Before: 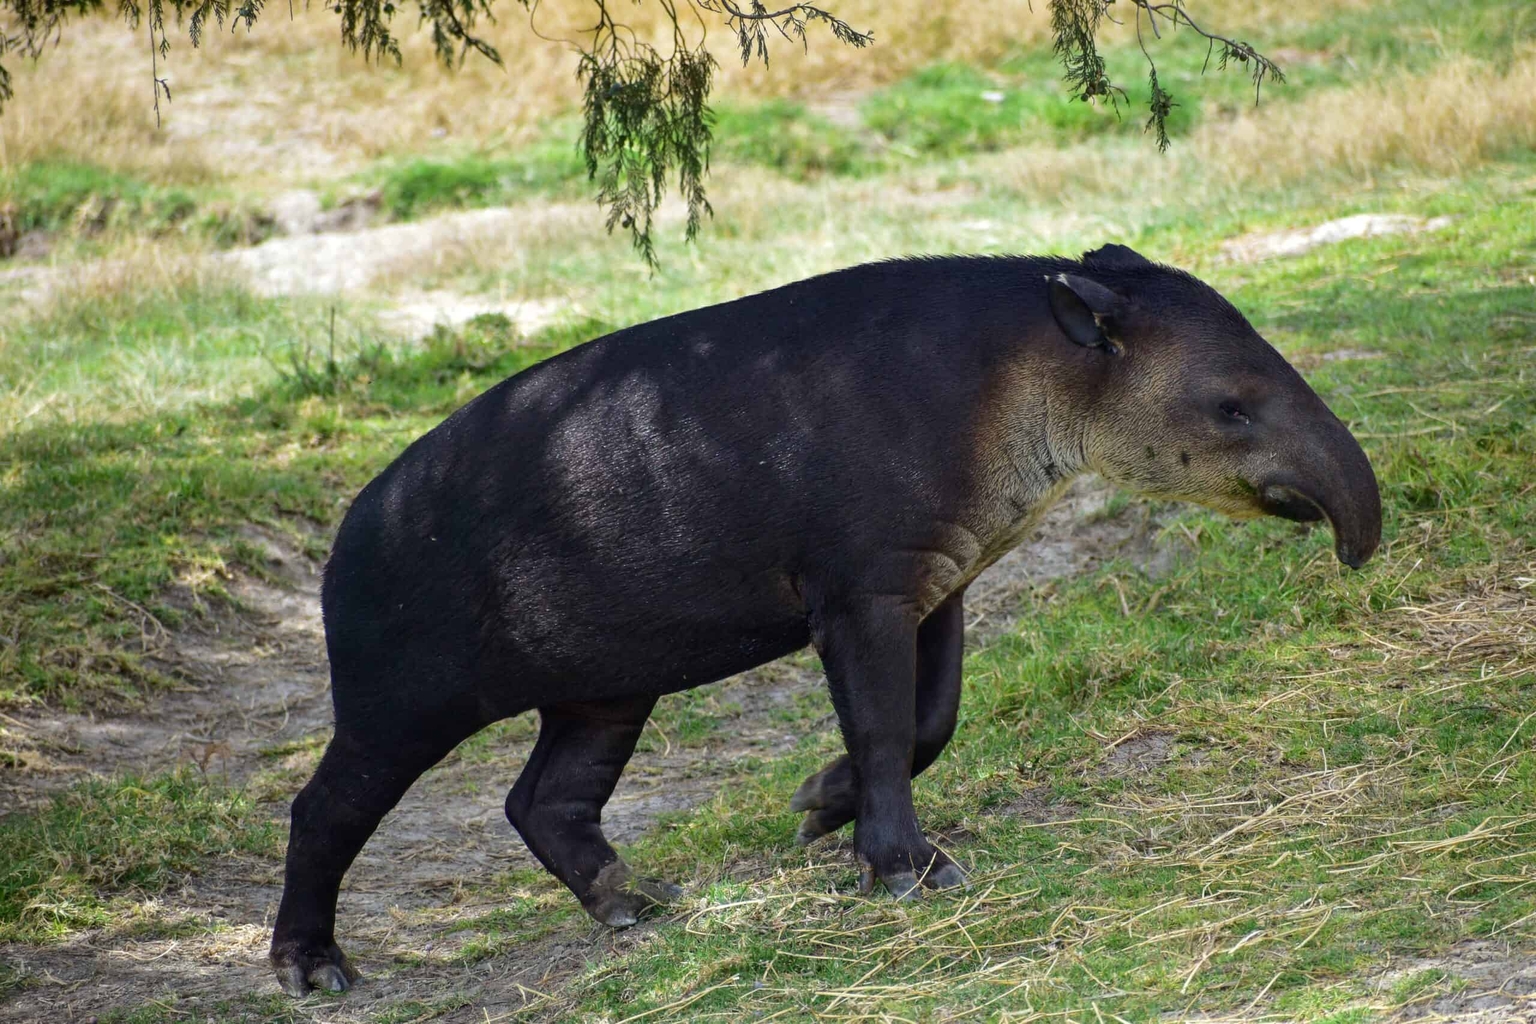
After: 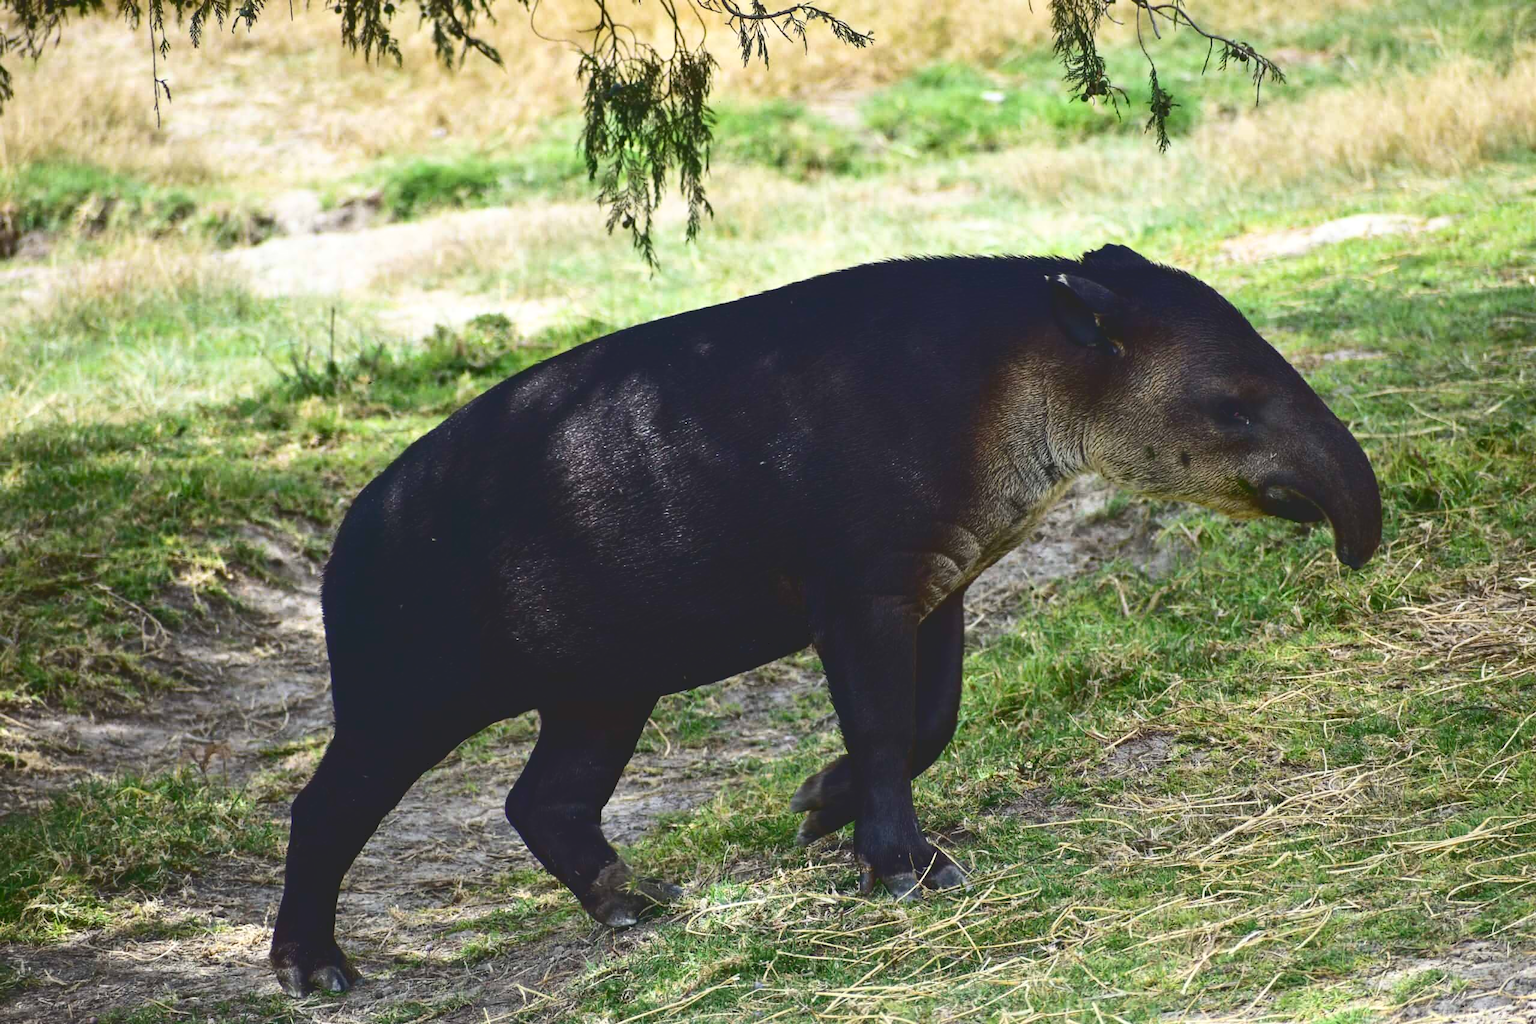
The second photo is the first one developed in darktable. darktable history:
tone curve: curves: ch0 [(0, 0) (0.003, 0.147) (0.011, 0.147) (0.025, 0.147) (0.044, 0.147) (0.069, 0.147) (0.1, 0.15) (0.136, 0.158) (0.177, 0.174) (0.224, 0.198) (0.277, 0.241) (0.335, 0.292) (0.399, 0.361) (0.468, 0.452) (0.543, 0.568) (0.623, 0.679) (0.709, 0.793) (0.801, 0.886) (0.898, 0.966) (1, 1)], color space Lab, independent channels, preserve colors none
